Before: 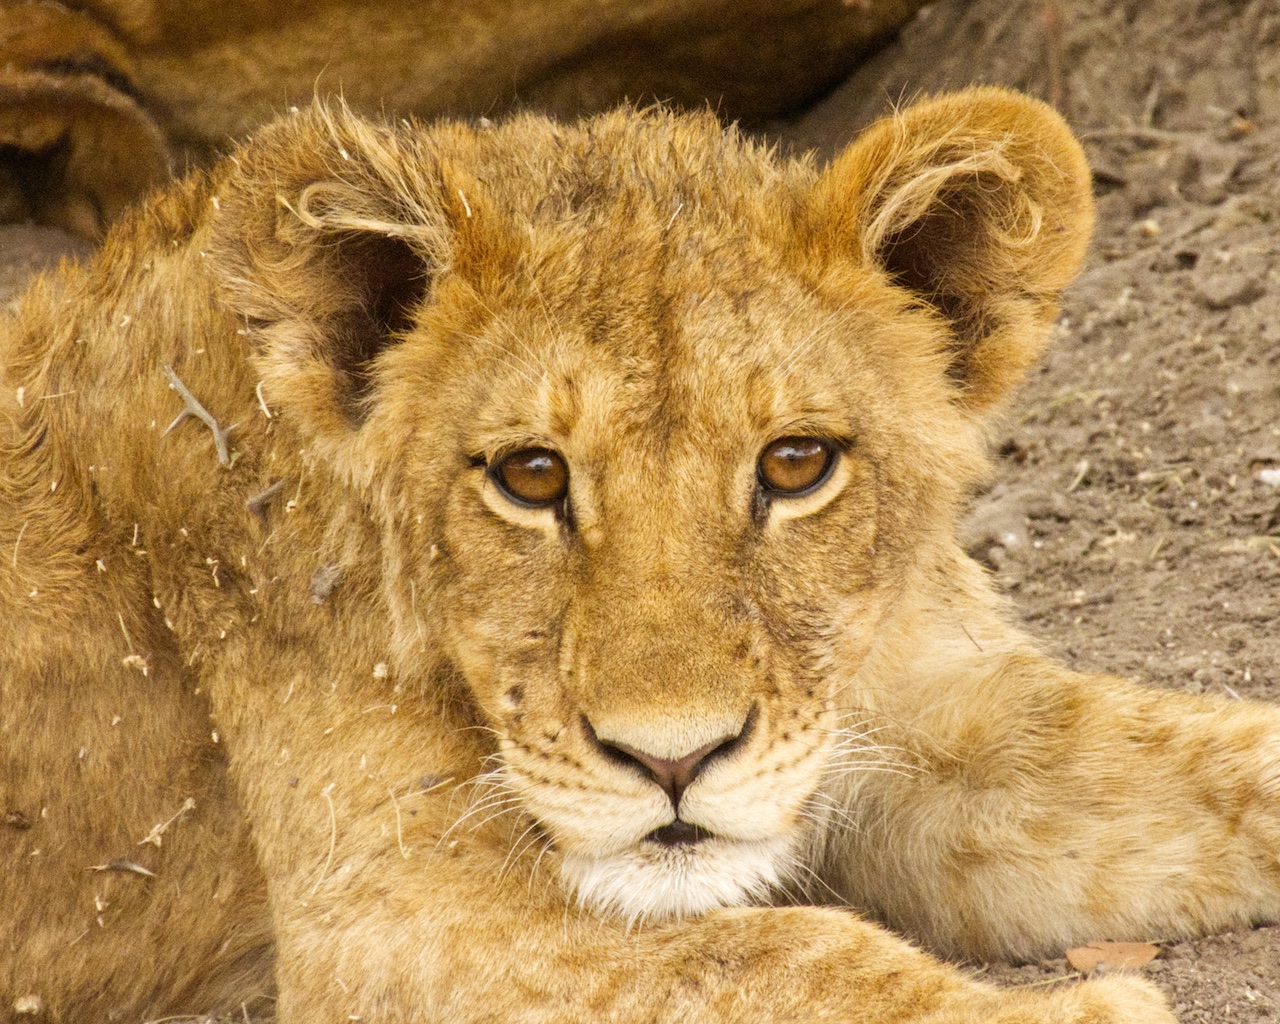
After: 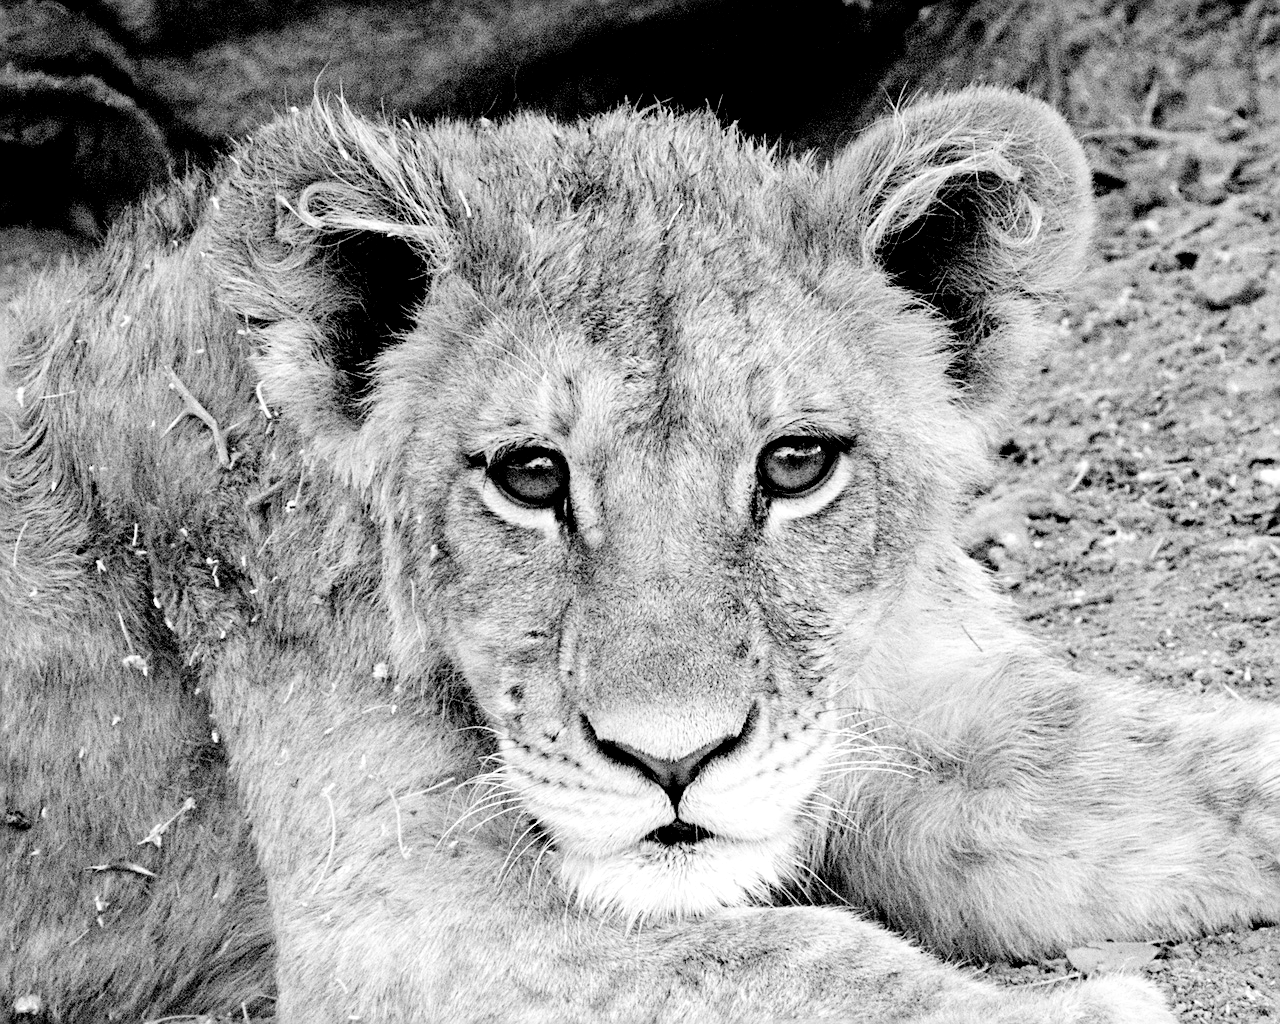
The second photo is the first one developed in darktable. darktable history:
filmic rgb: middle gray luminance 13.55%, black relative exposure -1.97 EV, white relative exposure 3.1 EV, threshold 6 EV, target black luminance 0%, hardness 1.79, latitude 59.23%, contrast 1.728, highlights saturation mix 5%, shadows ↔ highlights balance -37.52%, add noise in highlights 0, color science v3 (2019), use custom middle-gray values true, iterations of high-quality reconstruction 0, contrast in highlights soft, enable highlight reconstruction true
sharpen: on, module defaults
color calibration: output gray [0.267, 0.423, 0.267, 0], illuminant same as pipeline (D50), adaptation none (bypass)
